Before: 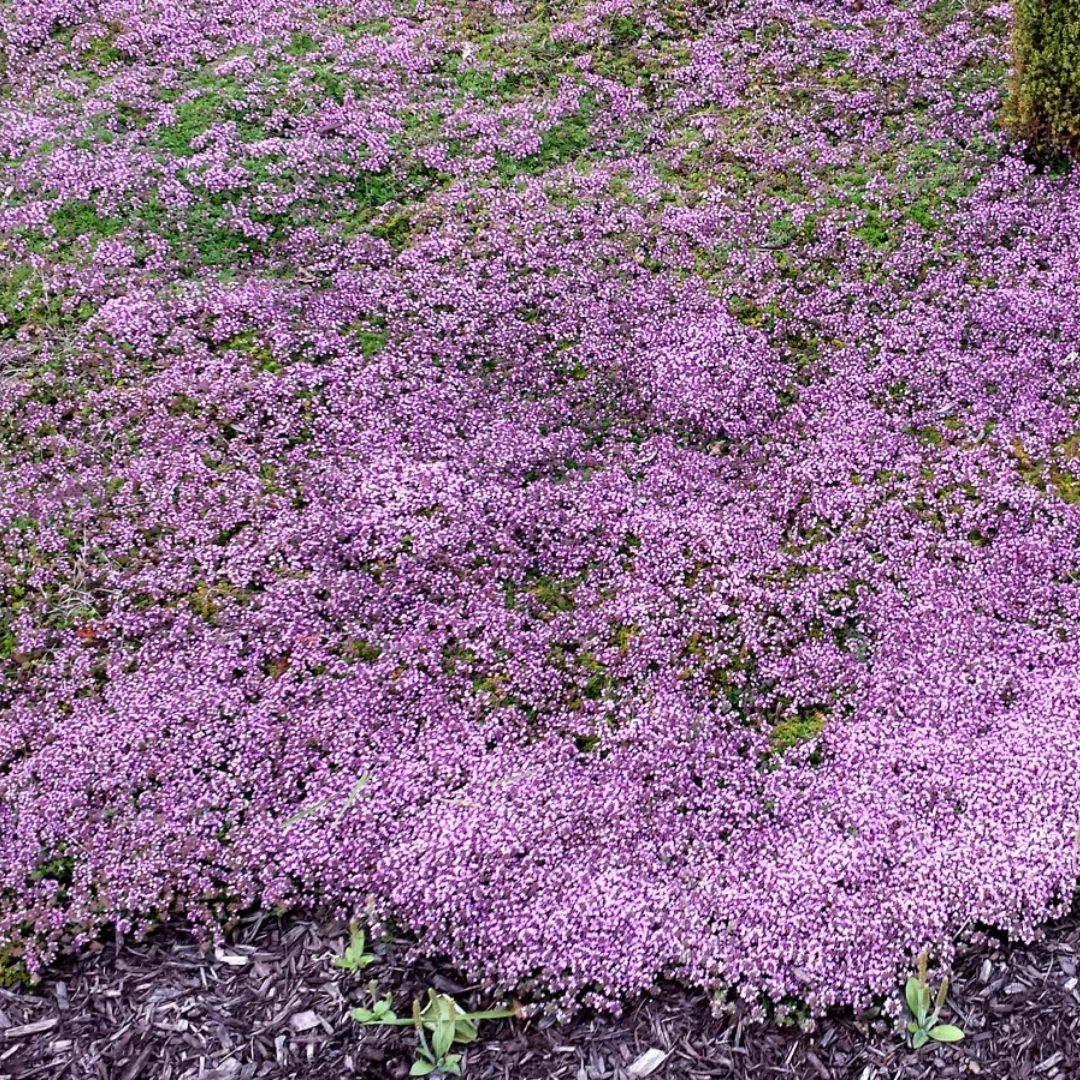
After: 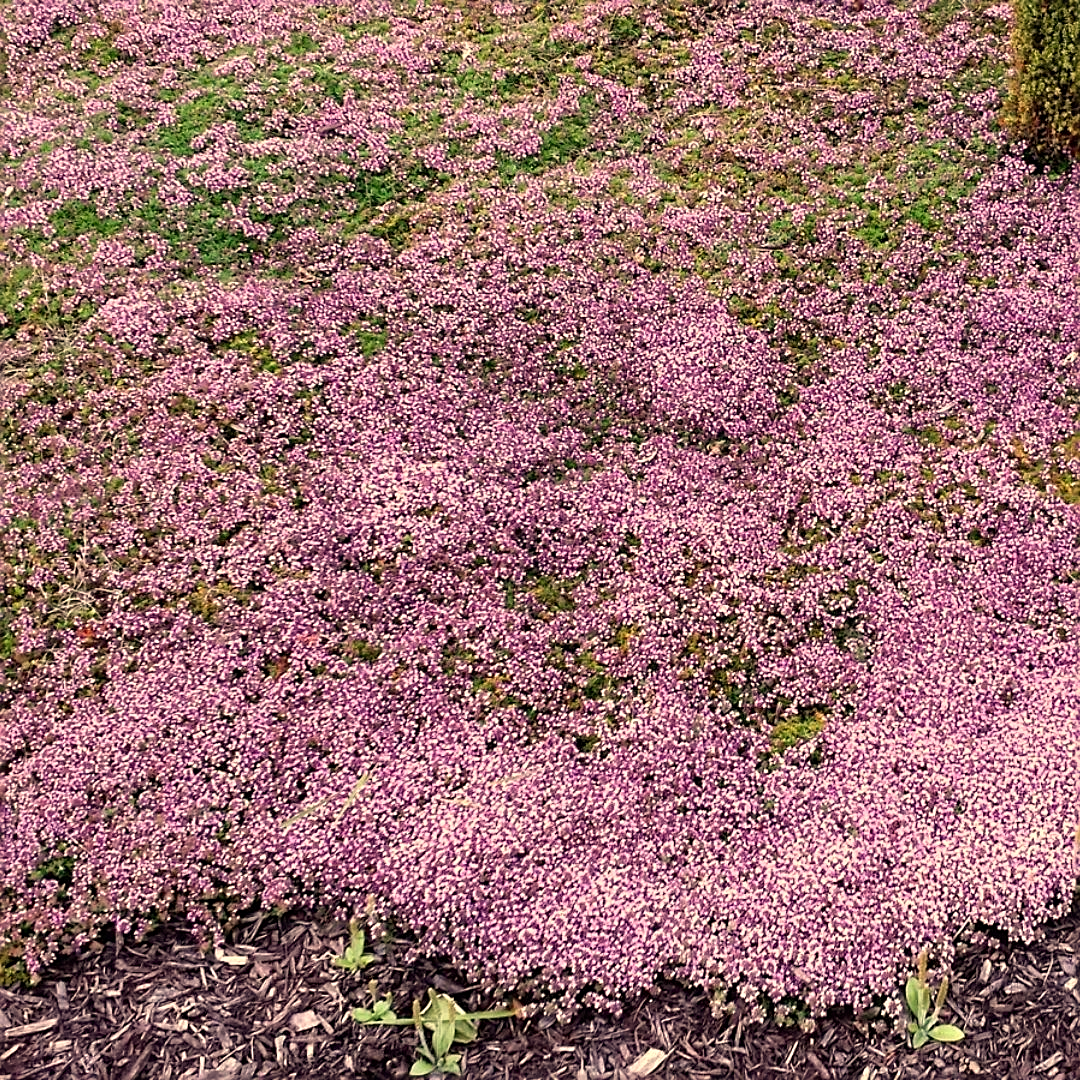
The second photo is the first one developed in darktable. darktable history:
white balance: red 1.138, green 0.996, blue 0.812
sharpen: on, module defaults
